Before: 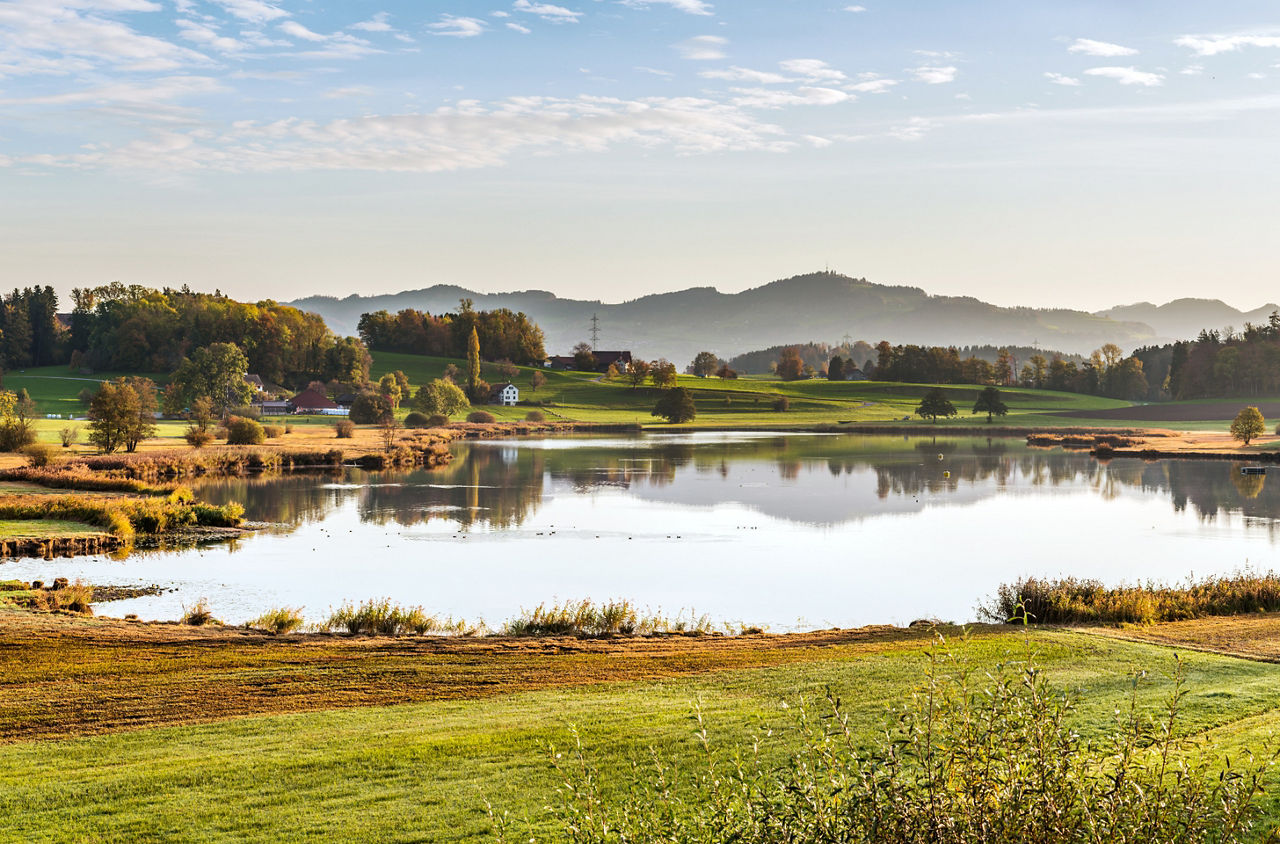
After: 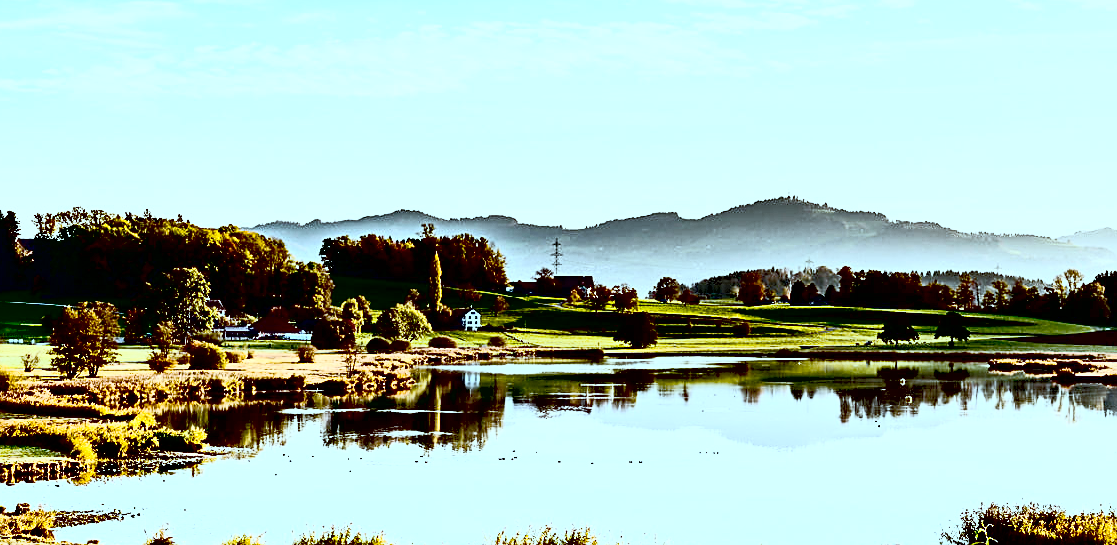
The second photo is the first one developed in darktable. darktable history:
color correction: highlights a* -11.71, highlights b* -15.58
contrast brightness saturation: contrast 0.57, brightness 0.57, saturation -0.34
exposure: black level correction 0.1, exposure -0.092 EV, compensate highlight preservation false
crop: left 3.015%, top 8.969%, right 9.647%, bottom 26.457%
sharpen: on, module defaults
